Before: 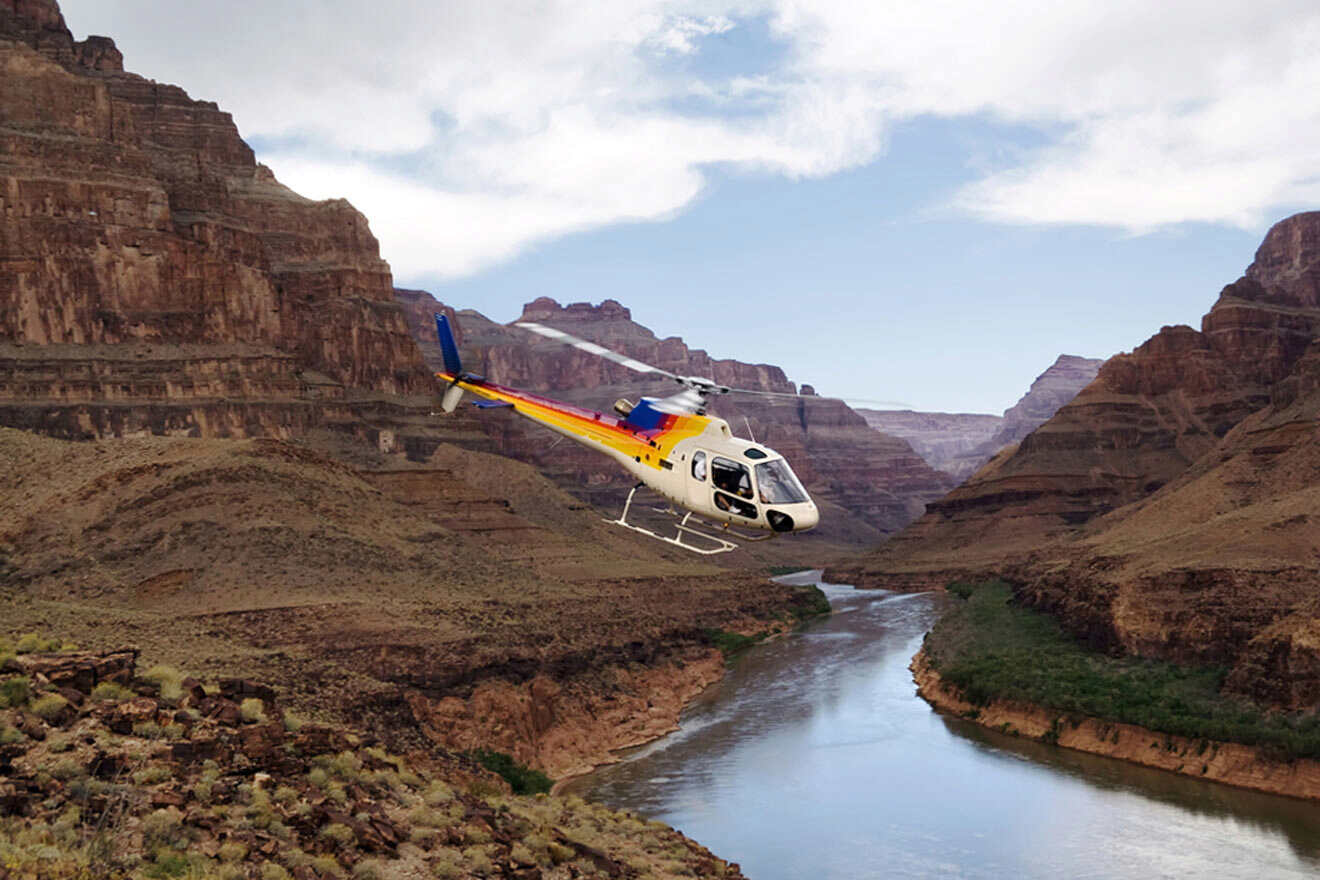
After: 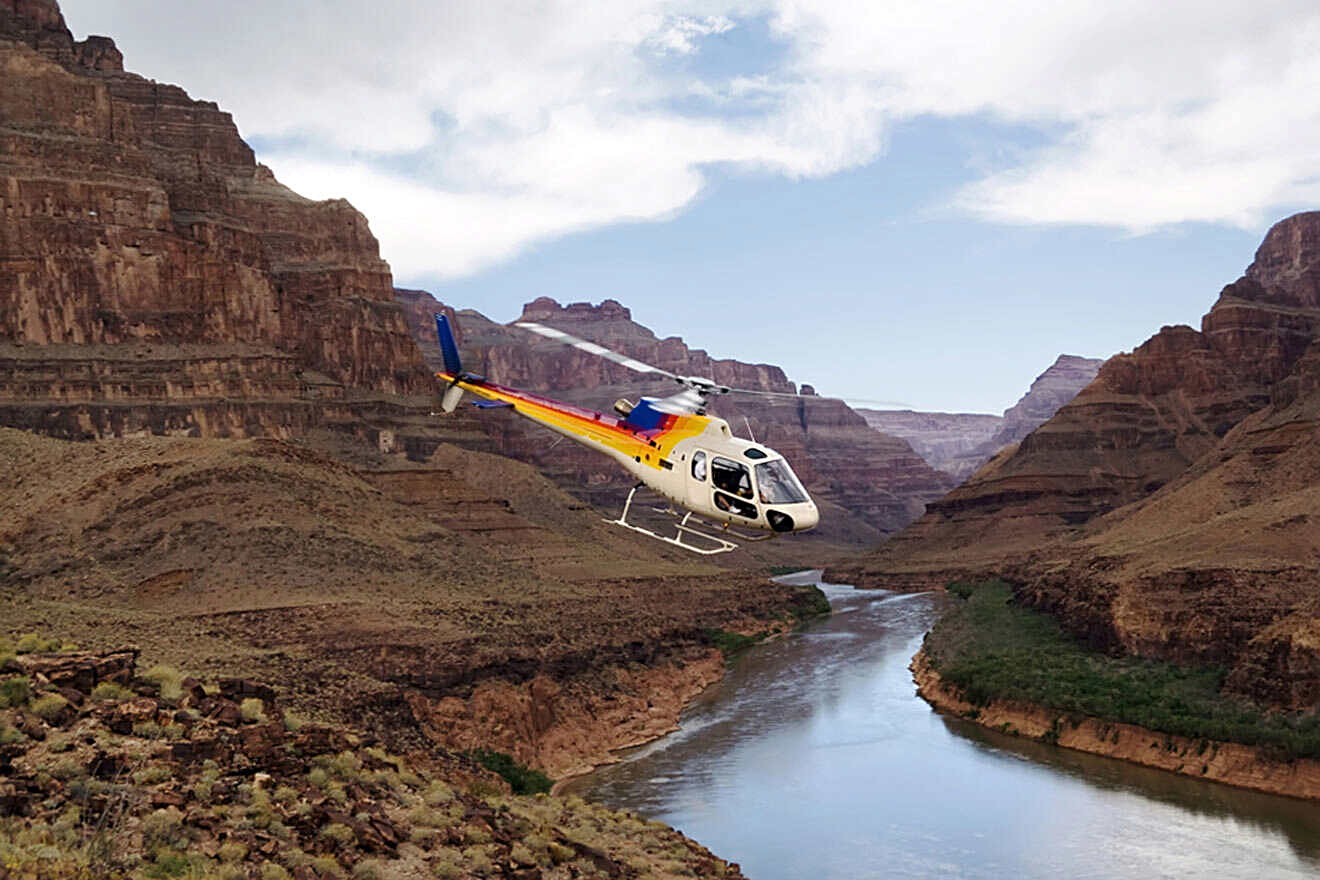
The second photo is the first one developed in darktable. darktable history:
sharpen: radius 2.529, amount 0.318
